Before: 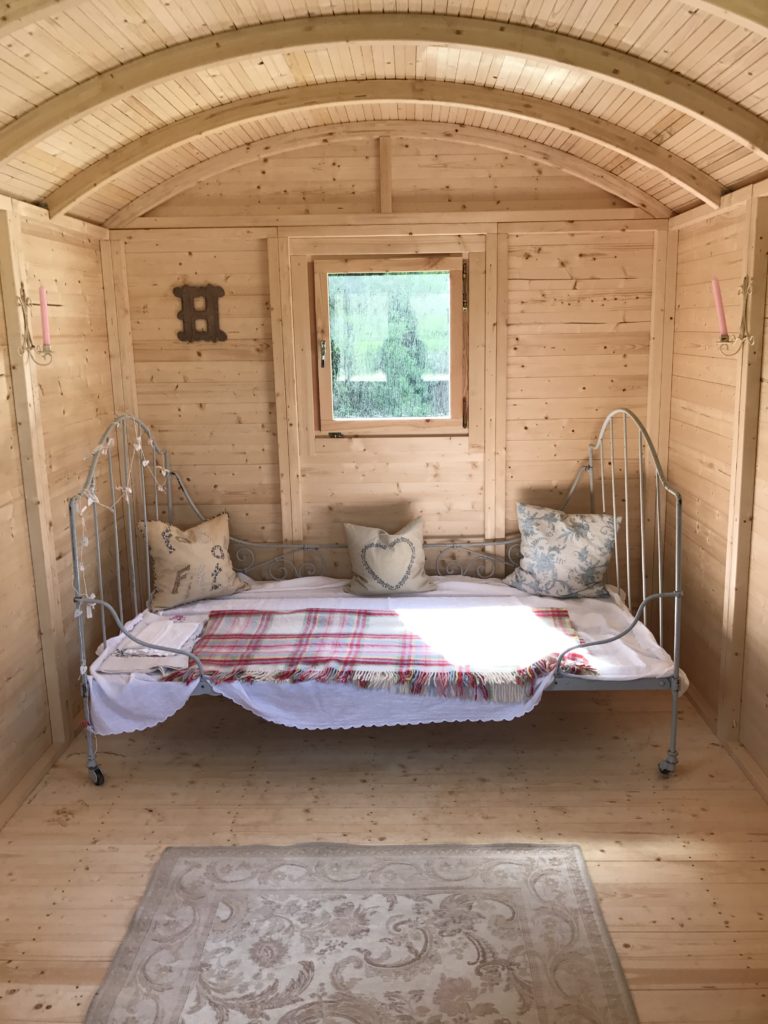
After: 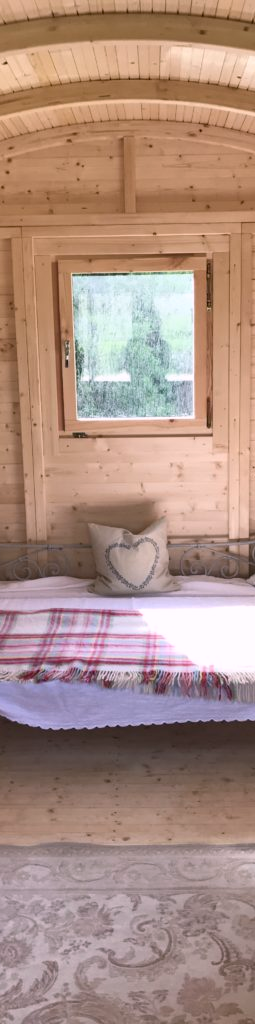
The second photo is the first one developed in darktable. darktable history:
color balance rgb: global vibrance 0.5%
crop: left 33.36%, right 33.36%
color correction: highlights a* 5.81, highlights b* 4.84
color calibration: illuminant as shot in camera, x 0.358, y 0.373, temperature 4628.91 K
